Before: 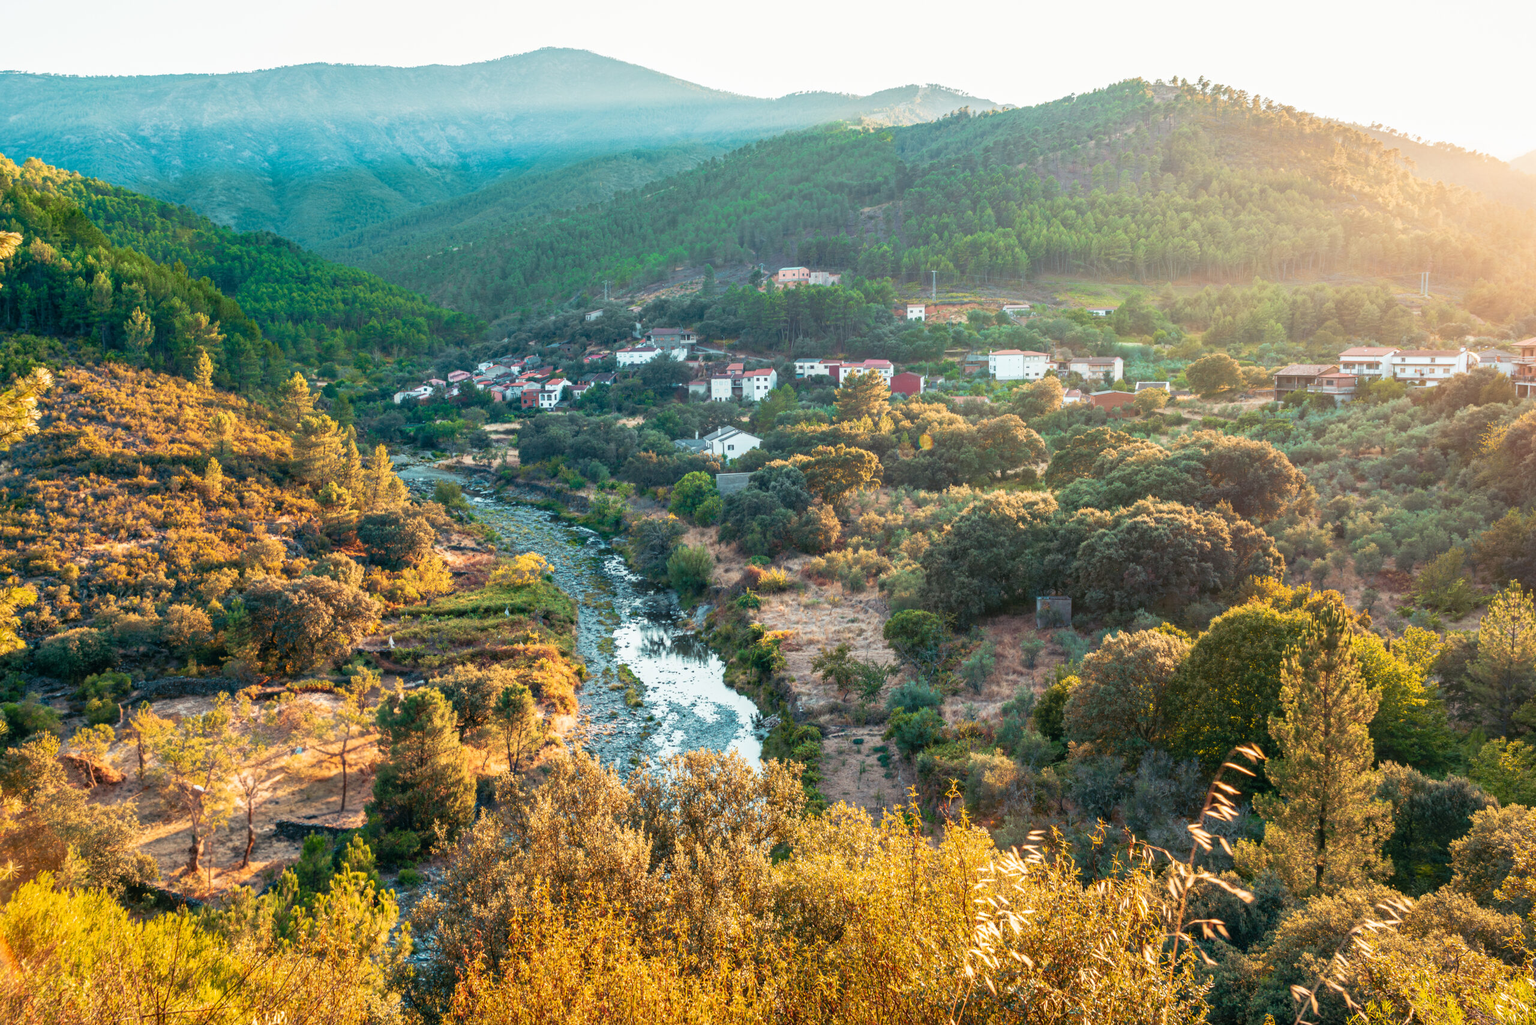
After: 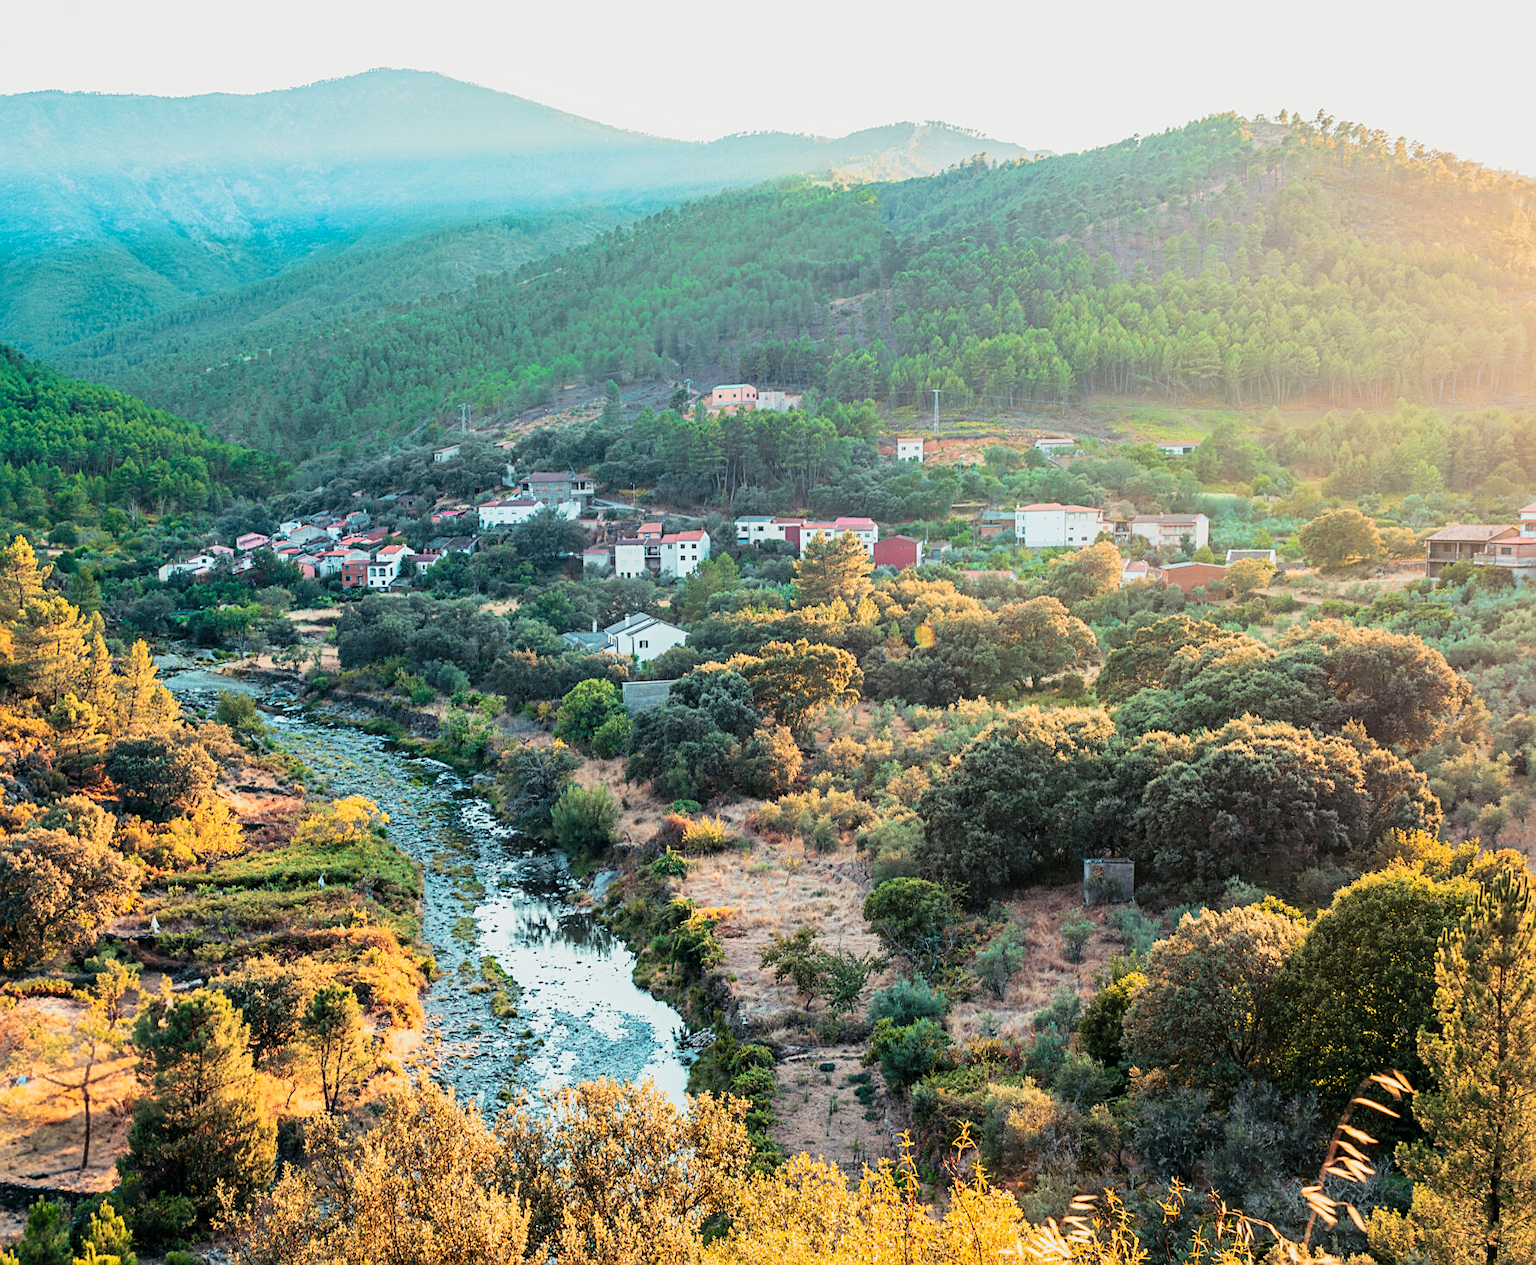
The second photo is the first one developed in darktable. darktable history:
tone curve: curves: ch0 [(0, 0) (0.049, 0.01) (0.154, 0.081) (0.491, 0.56) (0.739, 0.794) (0.992, 0.937)]; ch1 [(0, 0) (0.172, 0.123) (0.317, 0.272) (0.401, 0.422) (0.499, 0.497) (0.531, 0.54) (0.615, 0.603) (0.741, 0.783) (1, 1)]; ch2 [(0, 0) (0.411, 0.424) (0.462, 0.464) (0.502, 0.489) (0.544, 0.551) (0.686, 0.638) (1, 1)], color space Lab, linked channels, preserve colors none
sharpen: on, module defaults
crop: left 18.496%, right 12.042%, bottom 14.221%
